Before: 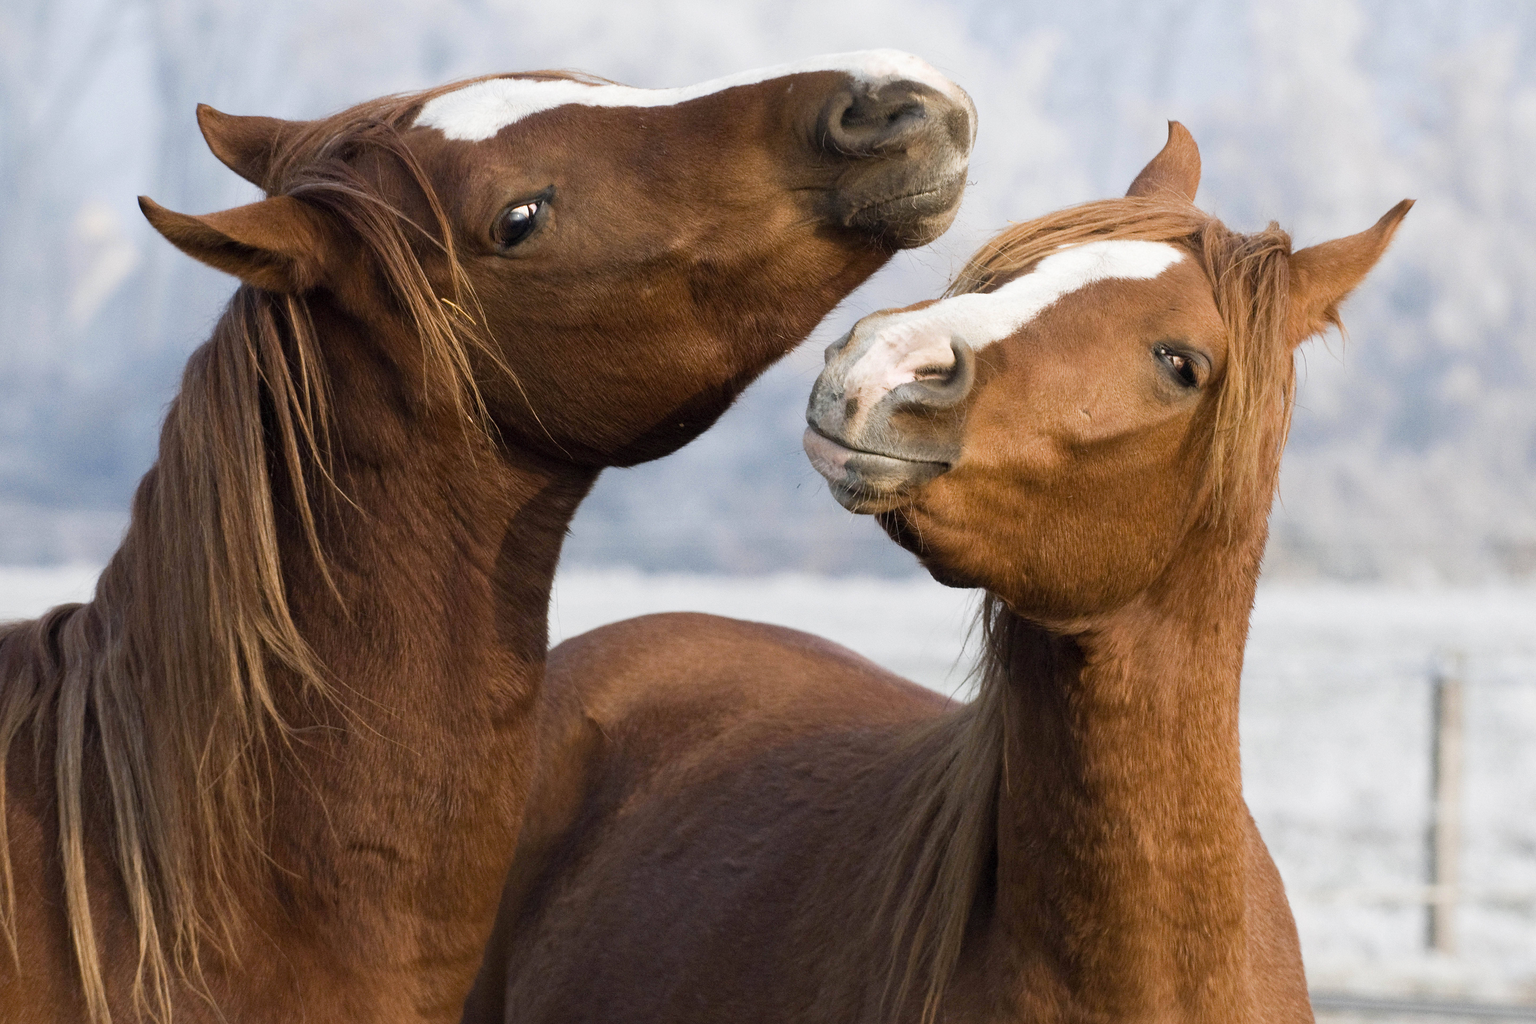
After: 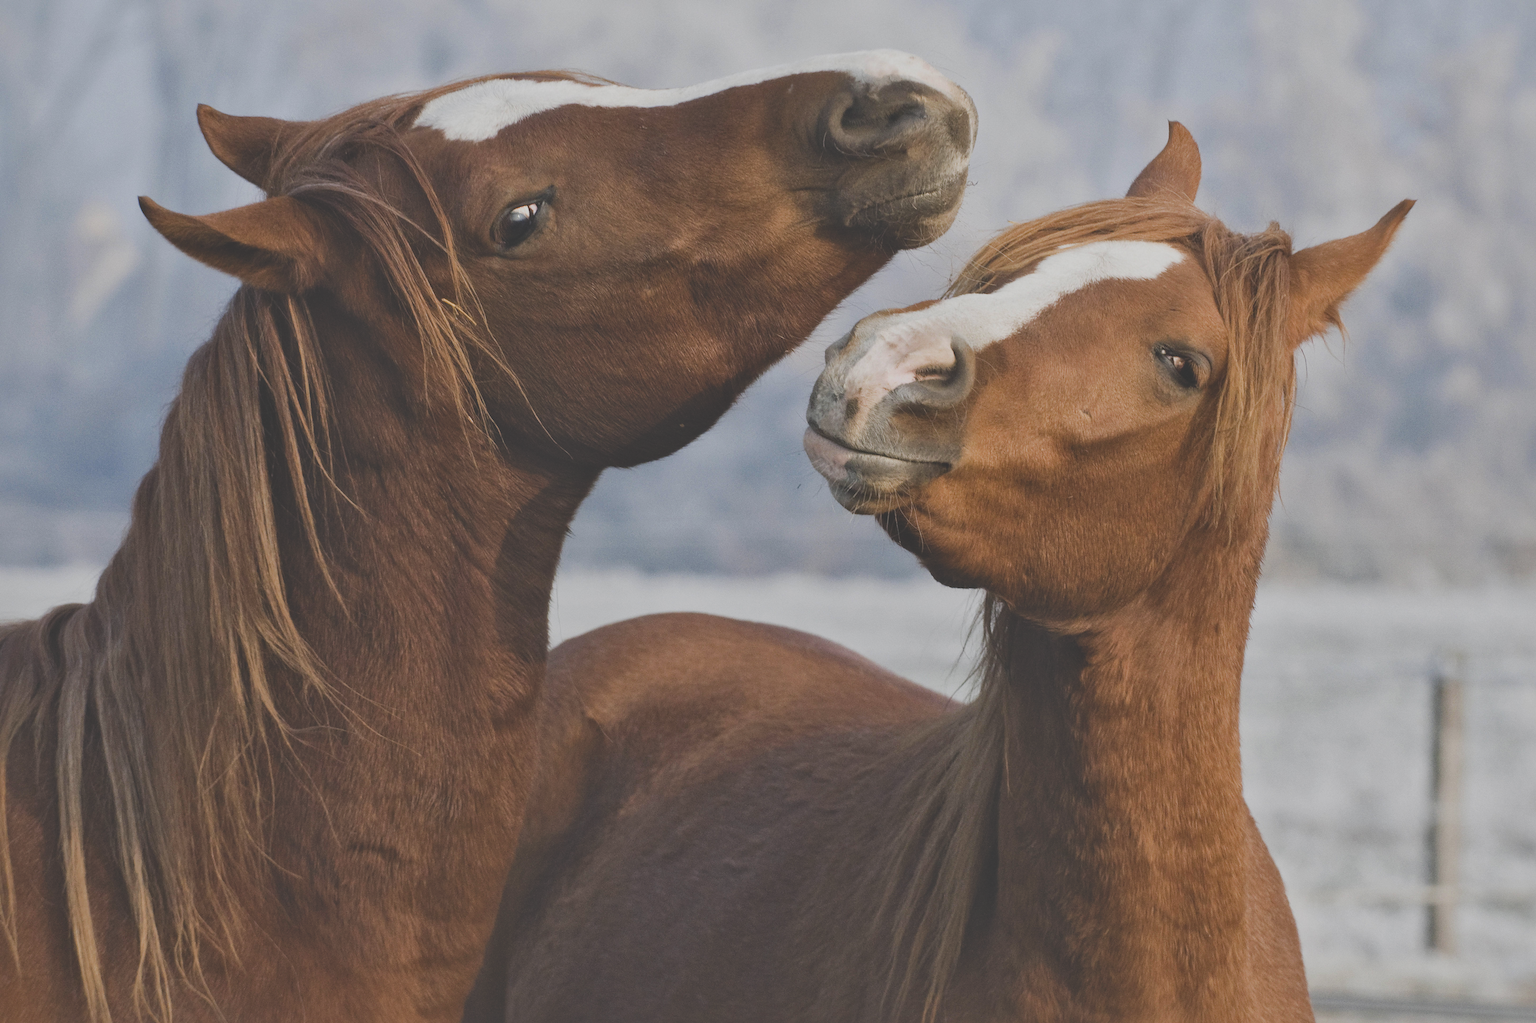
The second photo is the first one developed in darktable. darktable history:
exposure: black level correction -0.038, exposure -0.497 EV, compensate highlight preservation false
shadows and highlights: highlights color adjustment 89.68%
